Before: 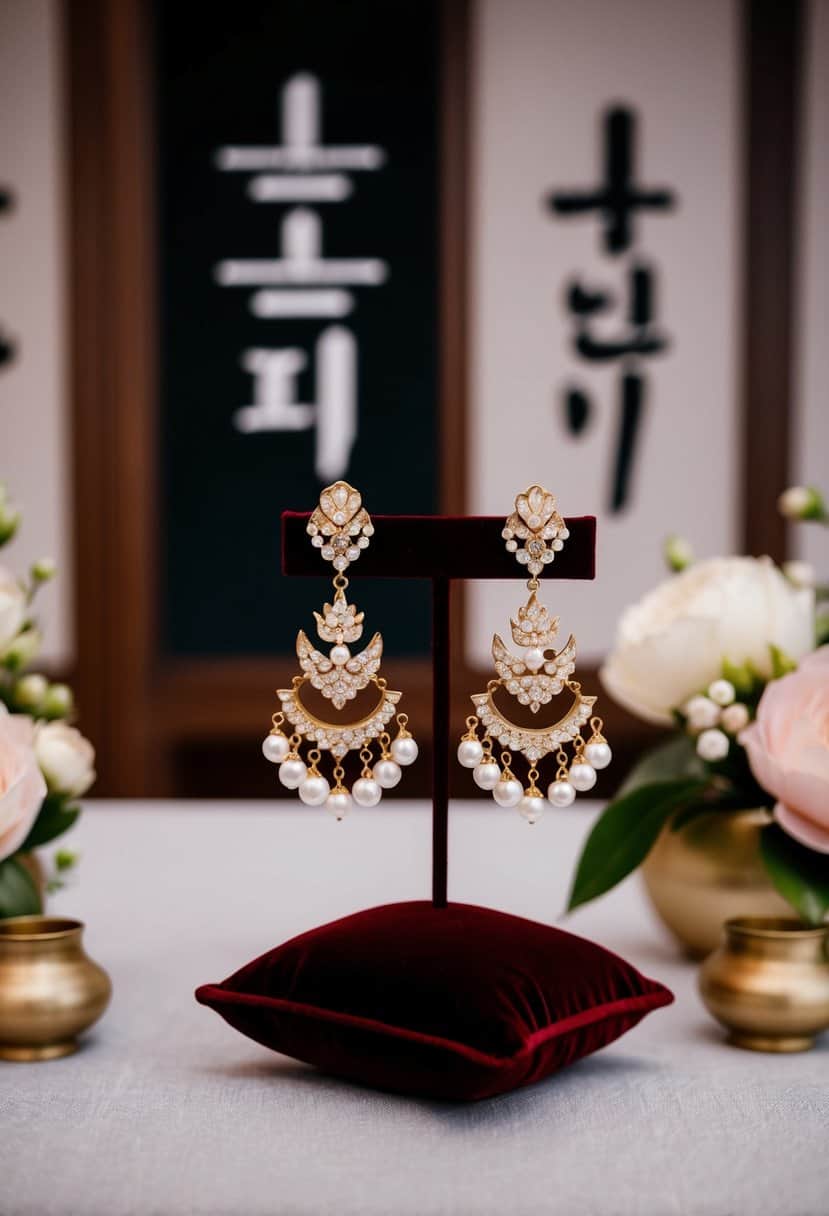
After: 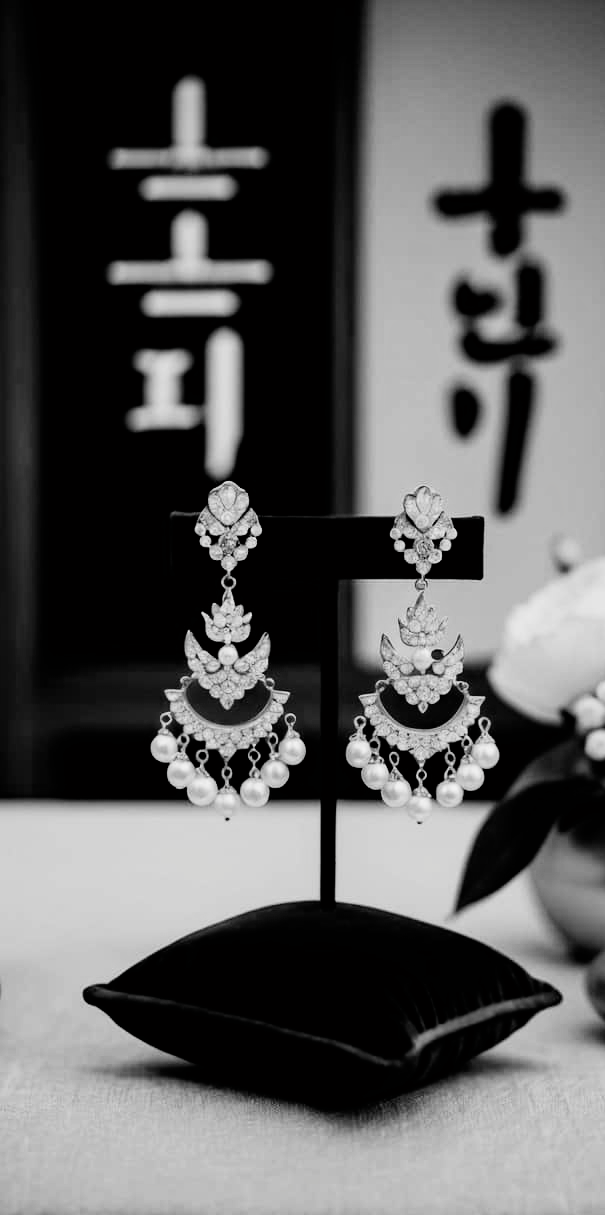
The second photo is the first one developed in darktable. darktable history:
filmic rgb: black relative exposure -5.01 EV, white relative exposure 3.53 EV, hardness 3.17, contrast 1.497, highlights saturation mix -49.97%, color science v4 (2020)
crop: left 13.544%, top 0%, right 13.362%
color correction: highlights b* 0.032, saturation 0.319
haze removal: strength 0.287, distance 0.248, compatibility mode true, adaptive false
